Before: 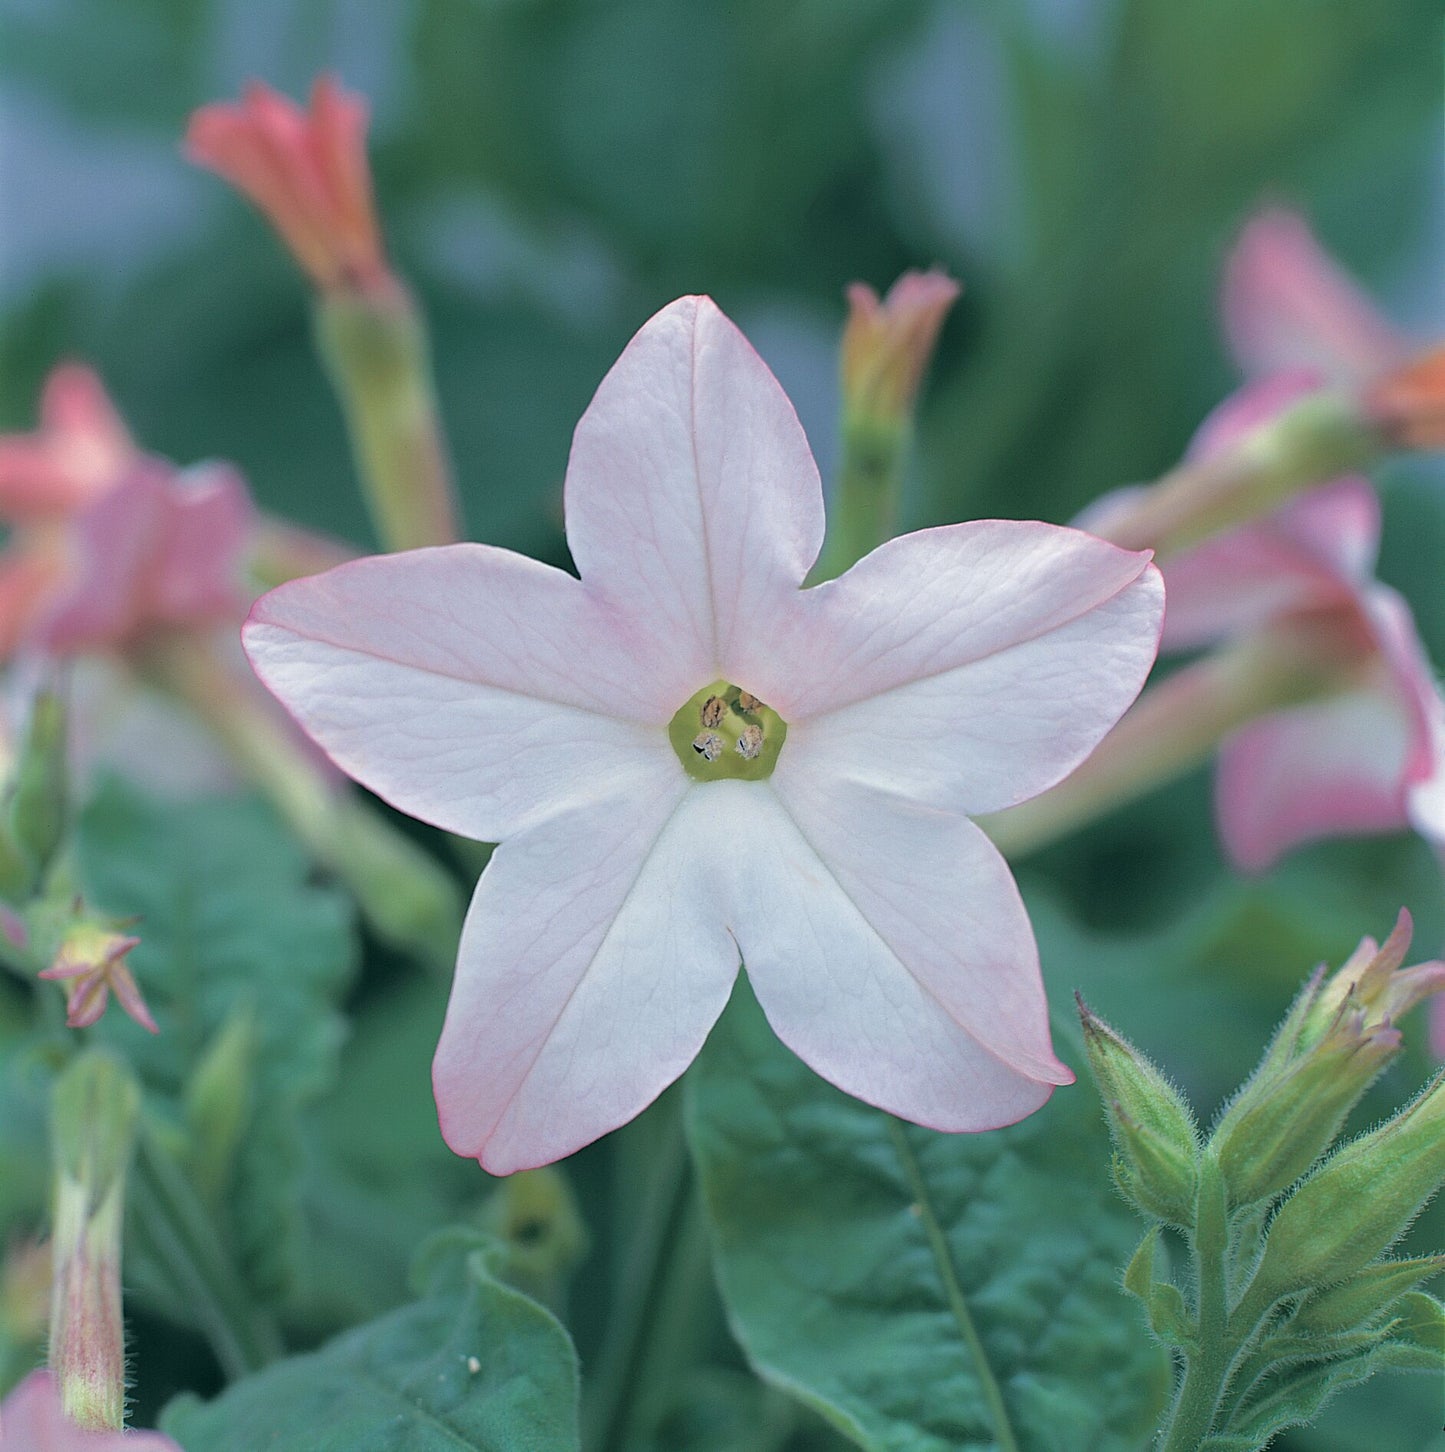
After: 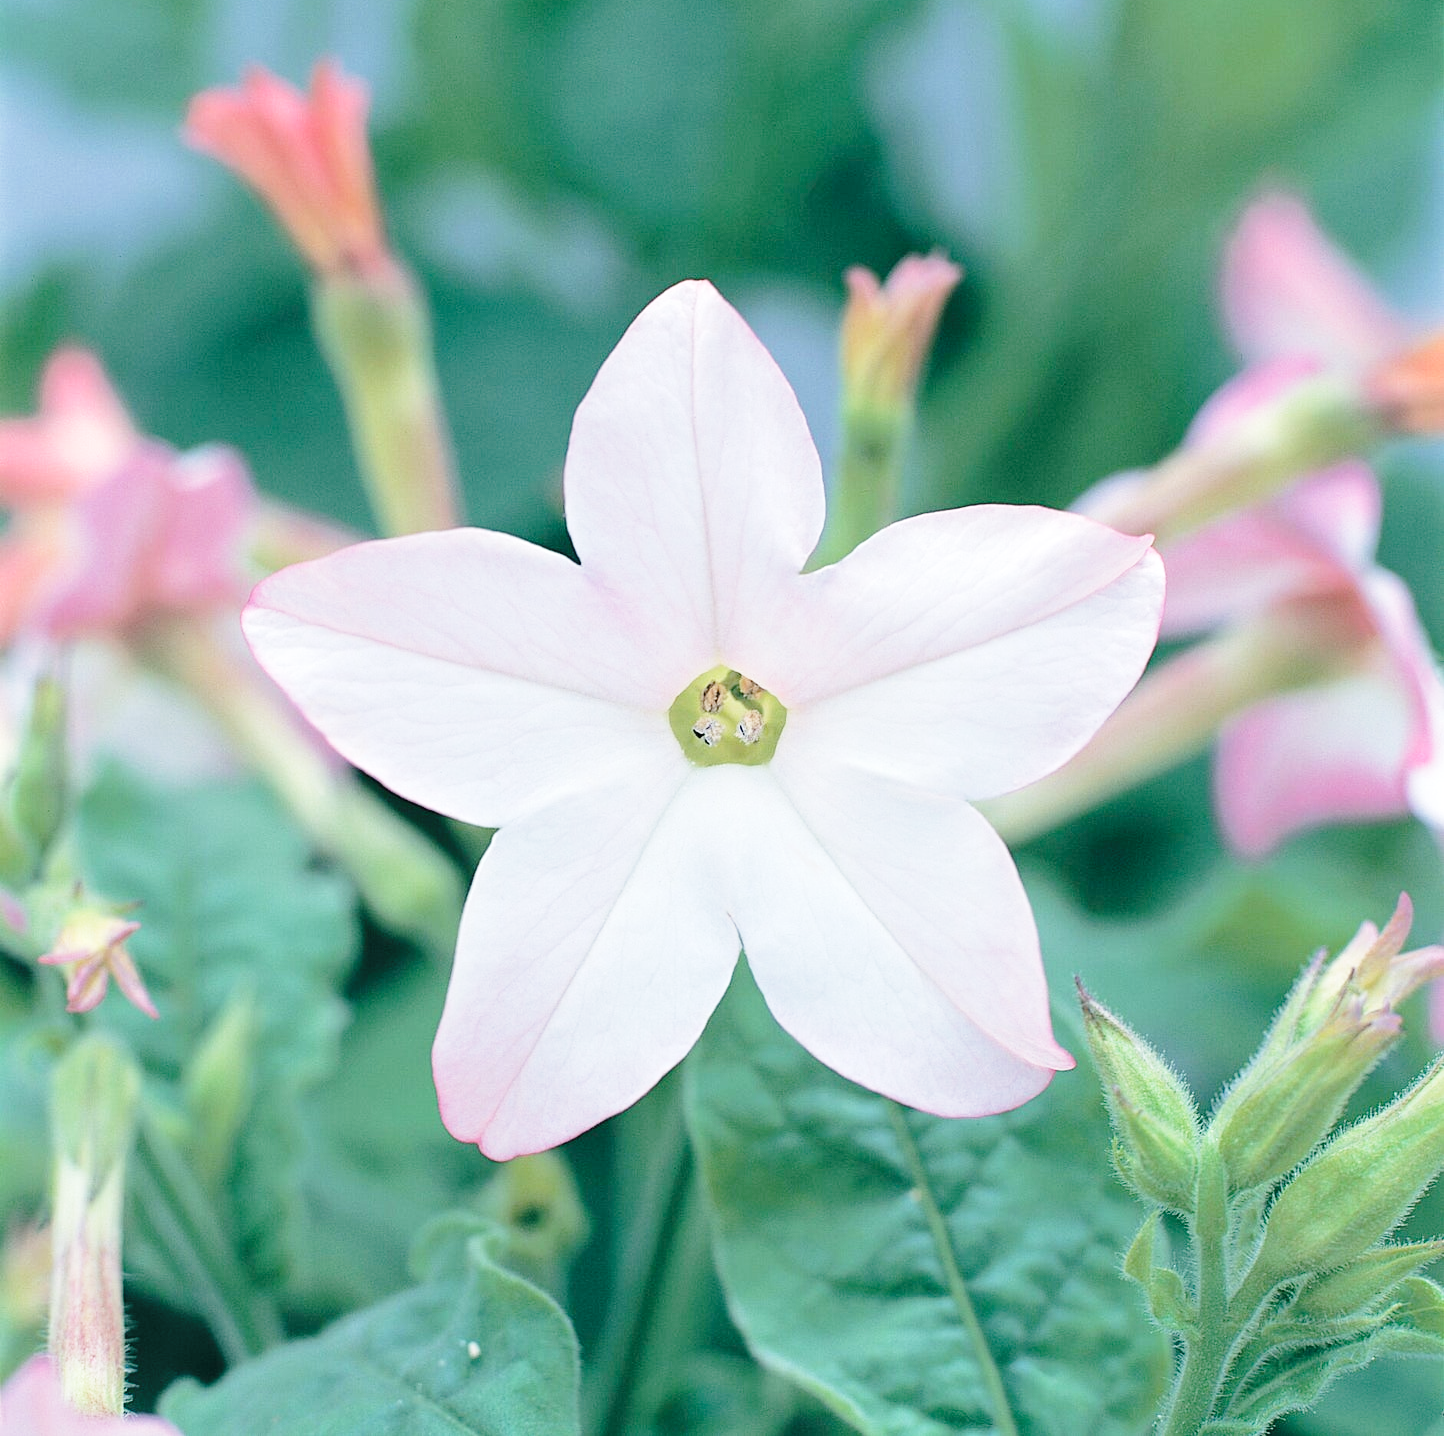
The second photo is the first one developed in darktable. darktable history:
base curve: curves: ch0 [(0, 0) (0.028, 0.03) (0.121, 0.232) (0.46, 0.748) (0.859, 0.968) (1, 1)], preserve colors none
crop: top 1.049%, right 0.001%
exposure: exposure 0.3 EV, compensate highlight preservation false
